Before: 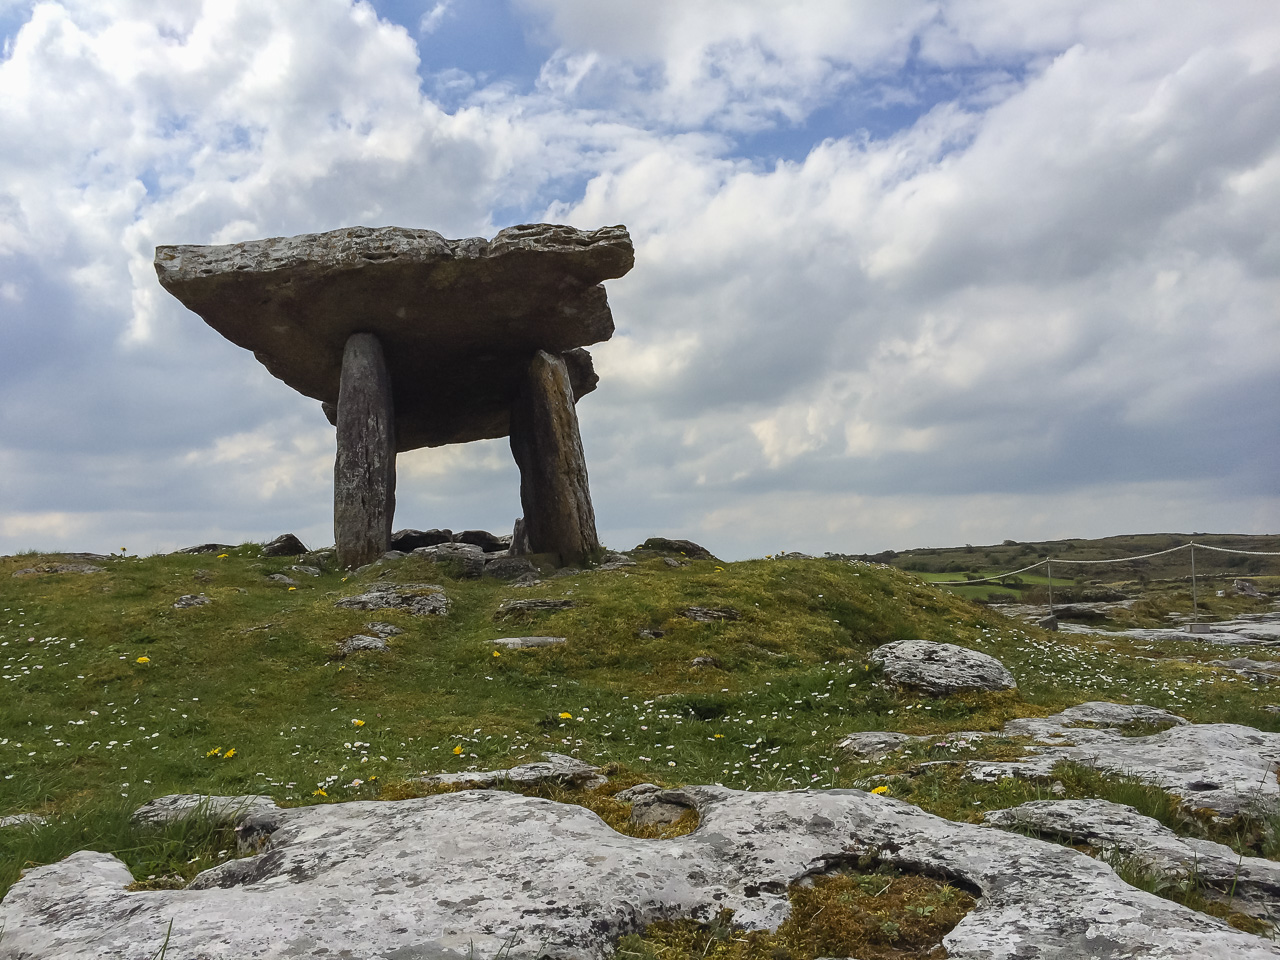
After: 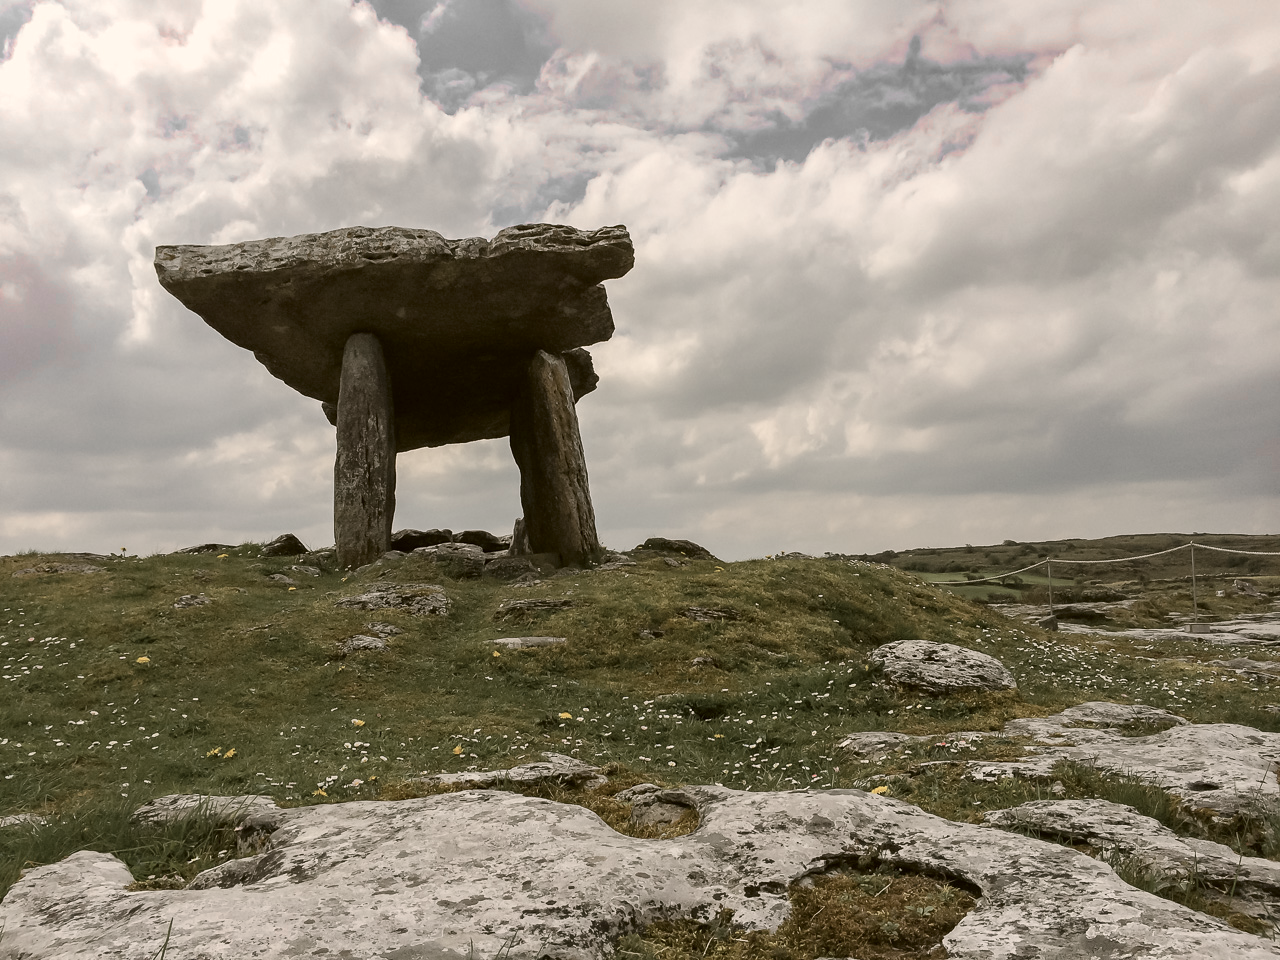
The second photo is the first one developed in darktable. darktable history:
color zones: curves: ch1 [(0, 0.831) (0.08, 0.771) (0.157, 0.268) (0.241, 0.207) (0.562, -0.005) (0.714, -0.013) (0.876, 0.01) (1, 0.831)]
color correction: highlights a* 8.33, highlights b* 15.04, shadows a* -0.559, shadows b* 26.77
